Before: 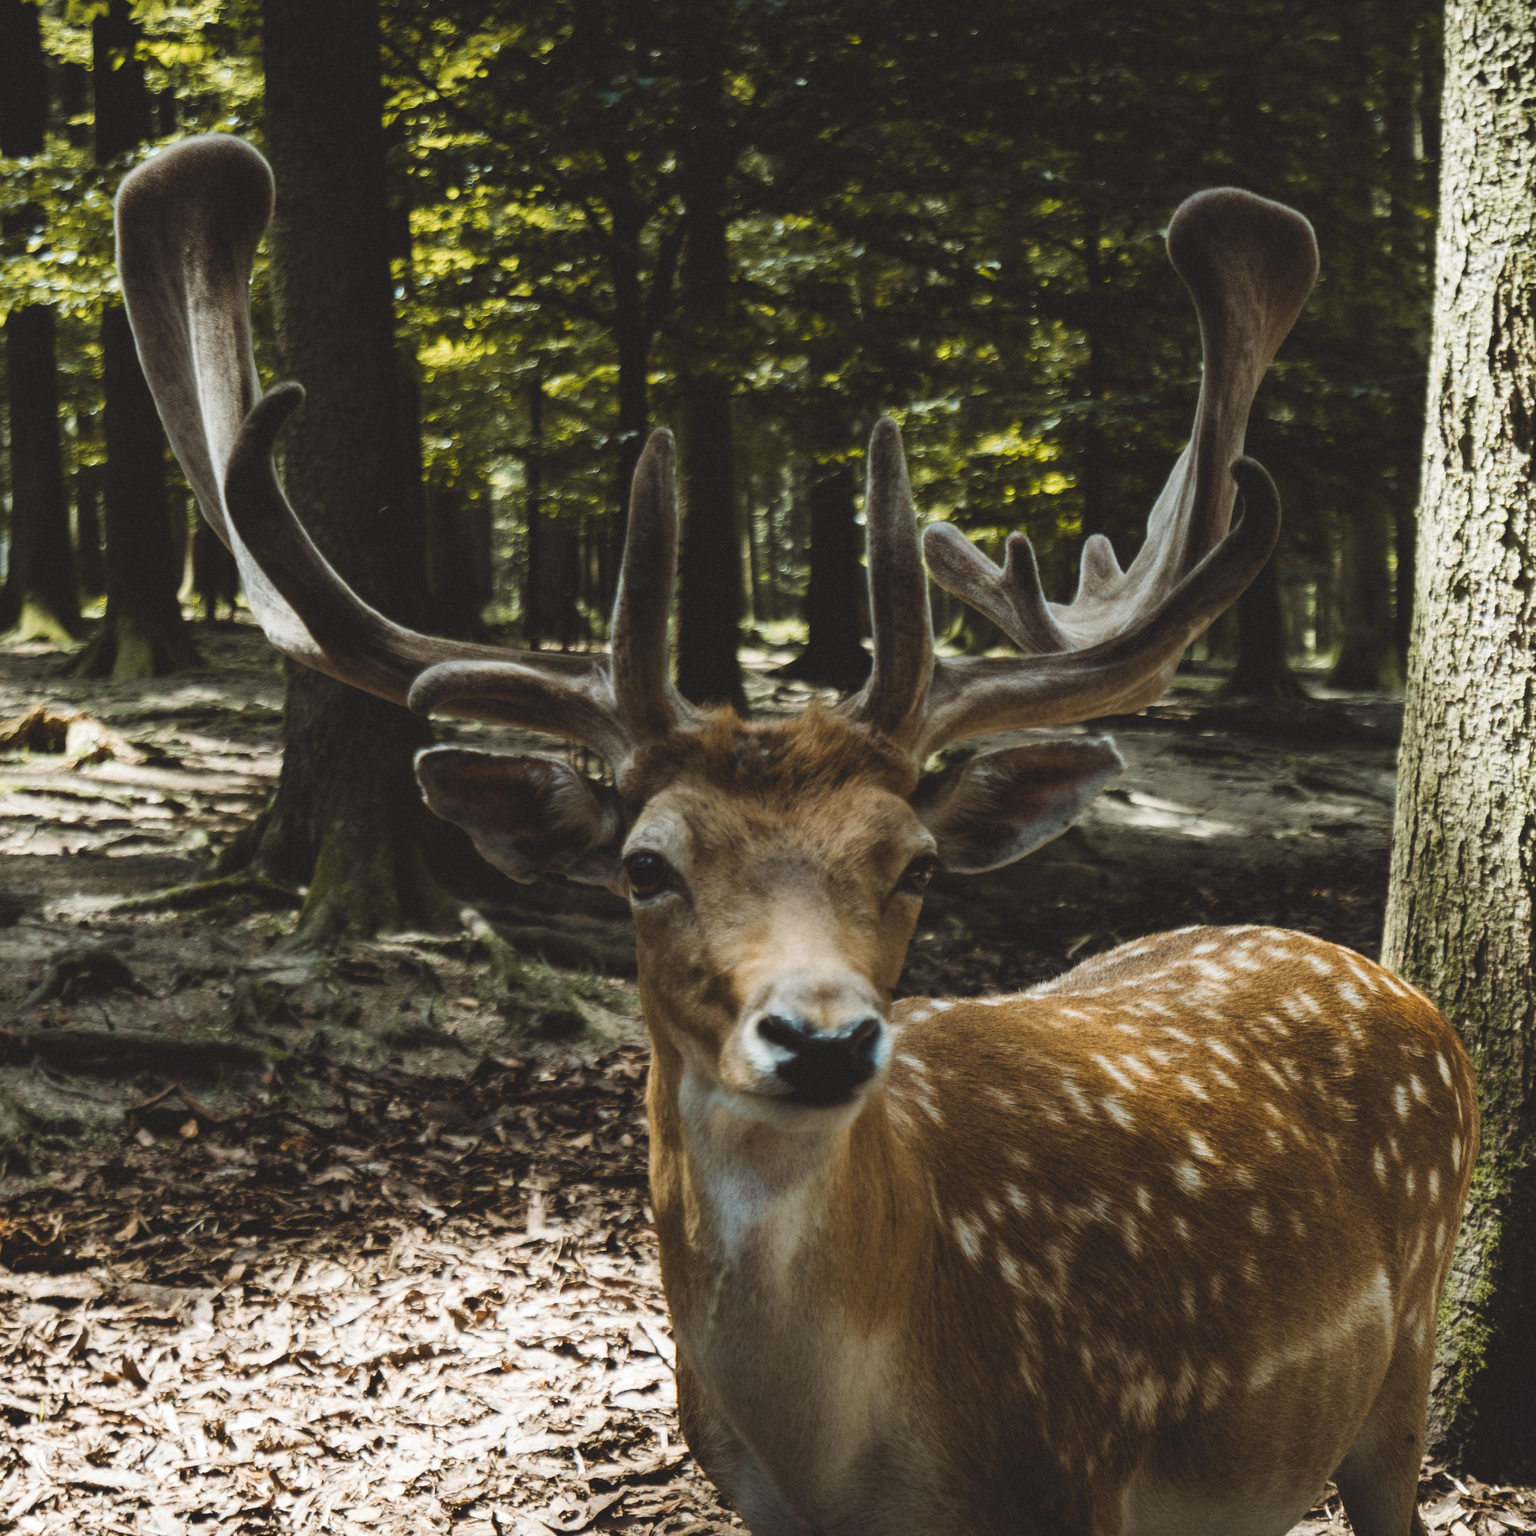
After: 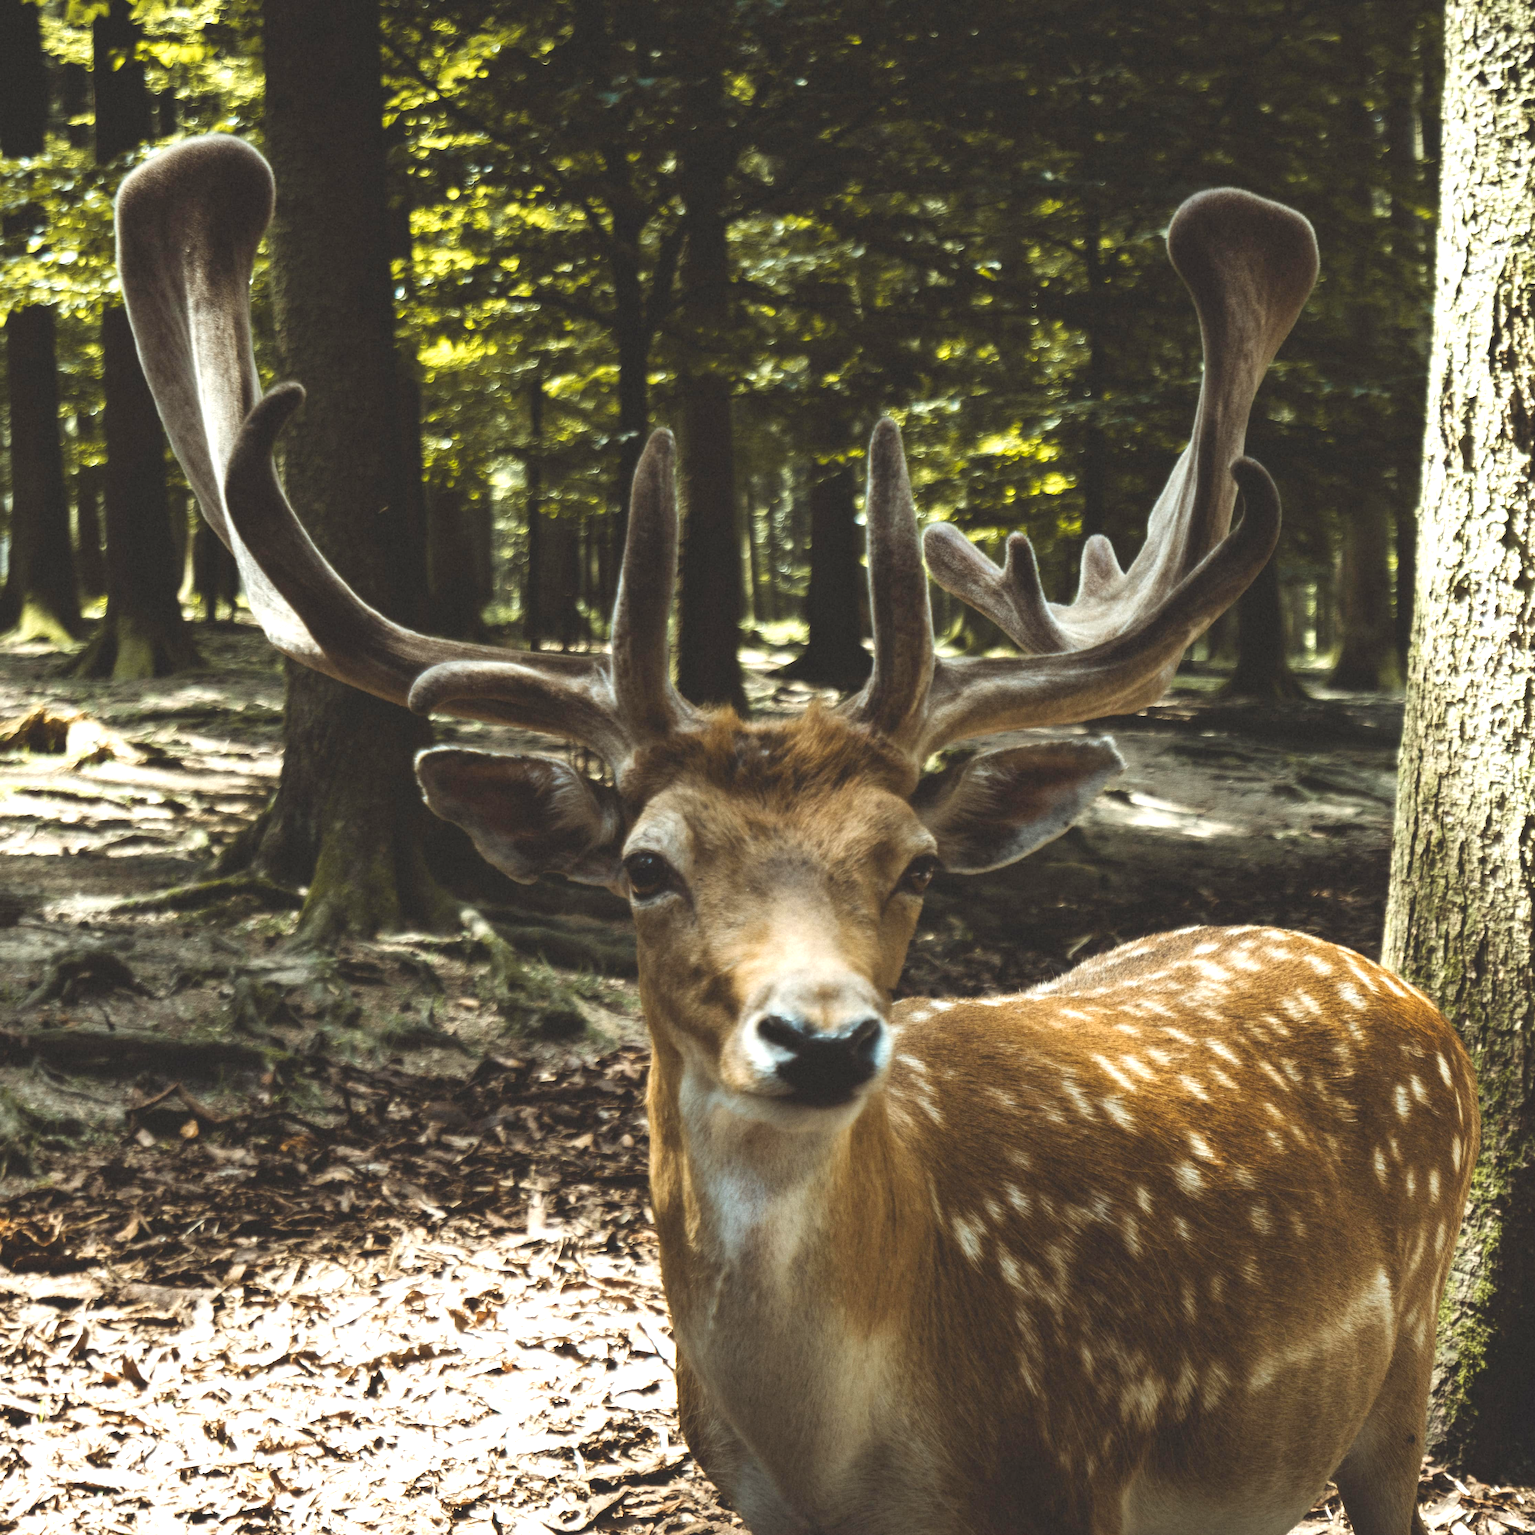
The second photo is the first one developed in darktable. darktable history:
exposure: exposure 0.77 EV, compensate highlight preservation false
color correction: highlights b* 3
